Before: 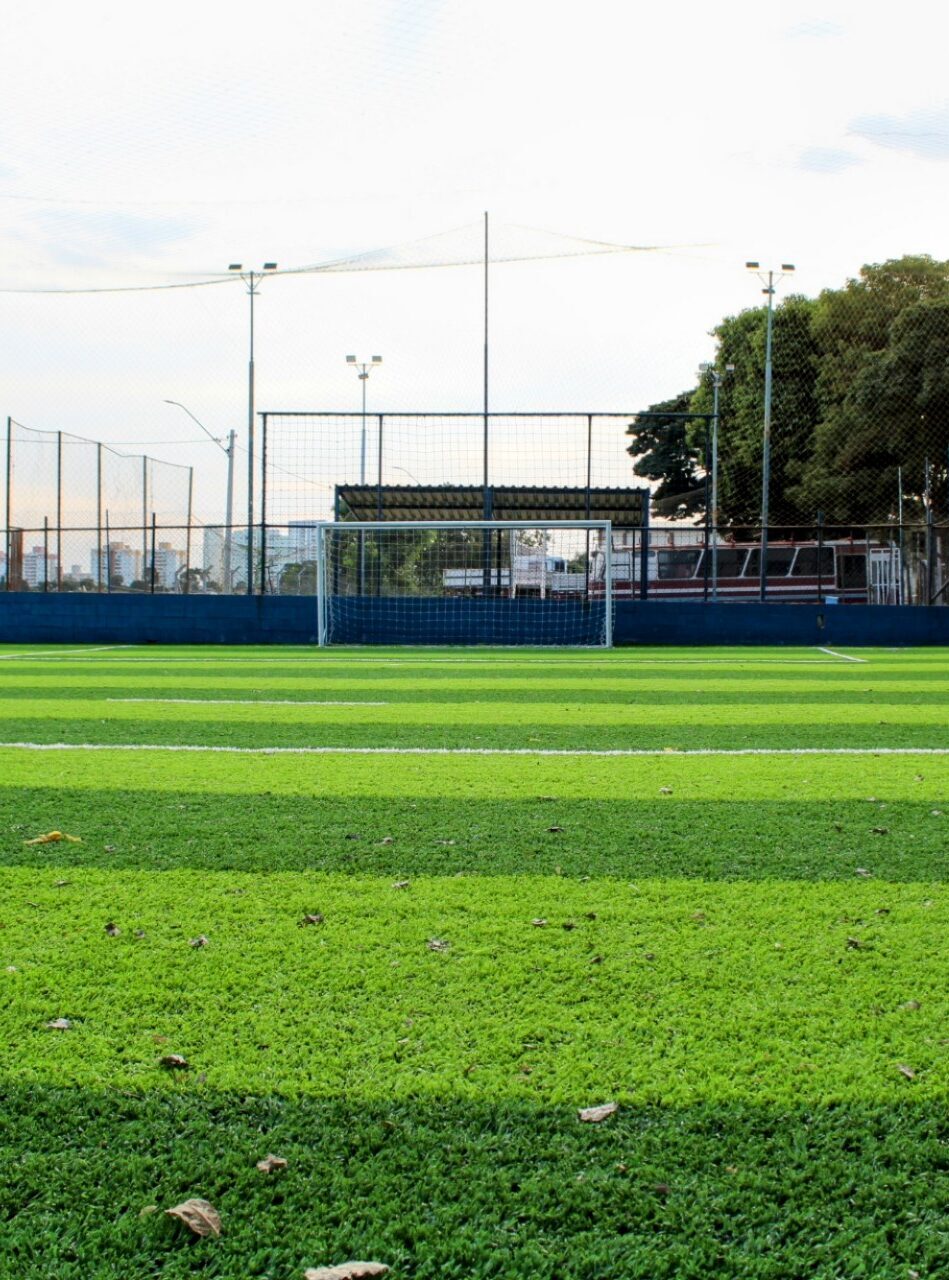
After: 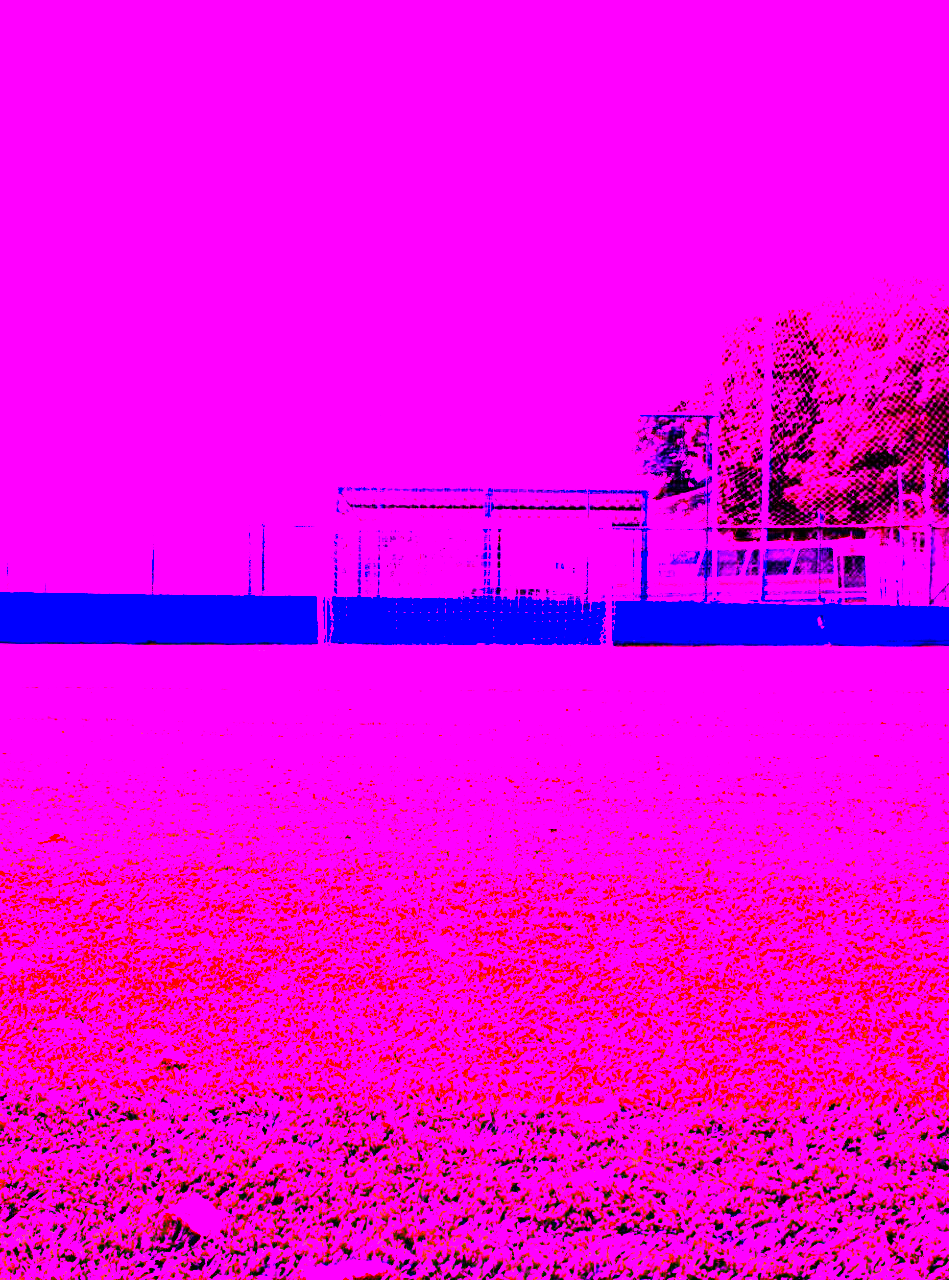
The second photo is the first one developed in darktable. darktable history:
white balance: red 8, blue 8
color balance rgb: linear chroma grading › shadows -8%, linear chroma grading › global chroma 10%, perceptual saturation grading › global saturation 2%, perceptual saturation grading › highlights -2%, perceptual saturation grading › mid-tones 4%, perceptual saturation grading › shadows 8%, perceptual brilliance grading › global brilliance 2%, perceptual brilliance grading › highlights -4%, global vibrance 16%, saturation formula JzAzBz (2021)
color balance: contrast 10%
base curve: curves: ch0 [(0, 0) (0.472, 0.508) (1, 1)]
